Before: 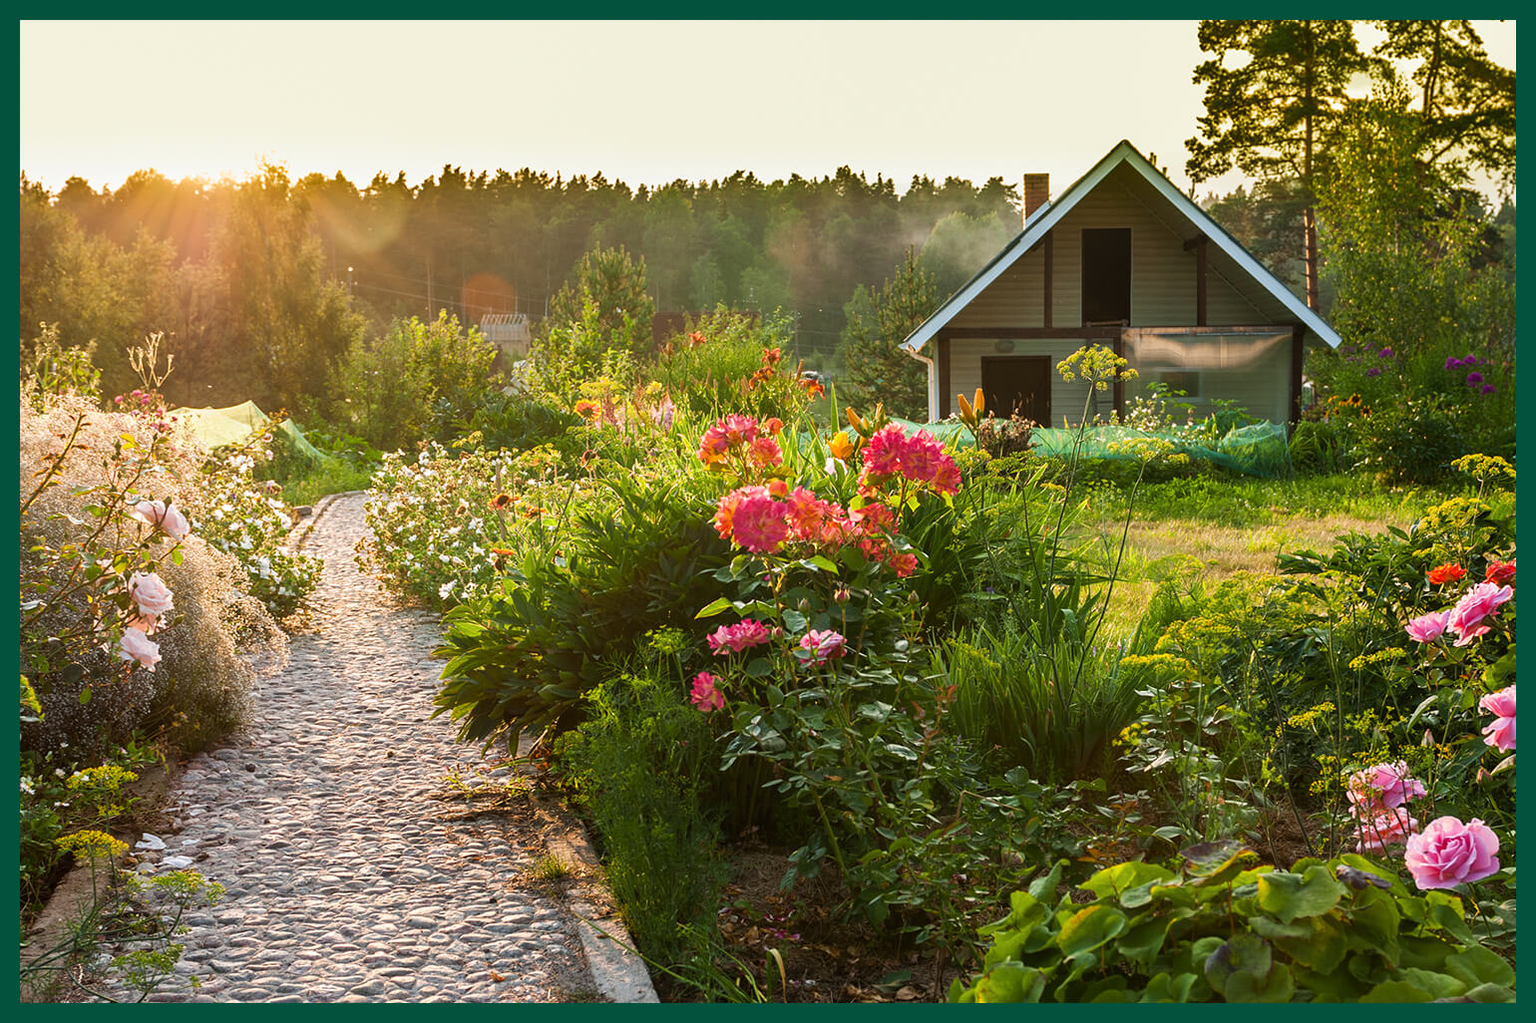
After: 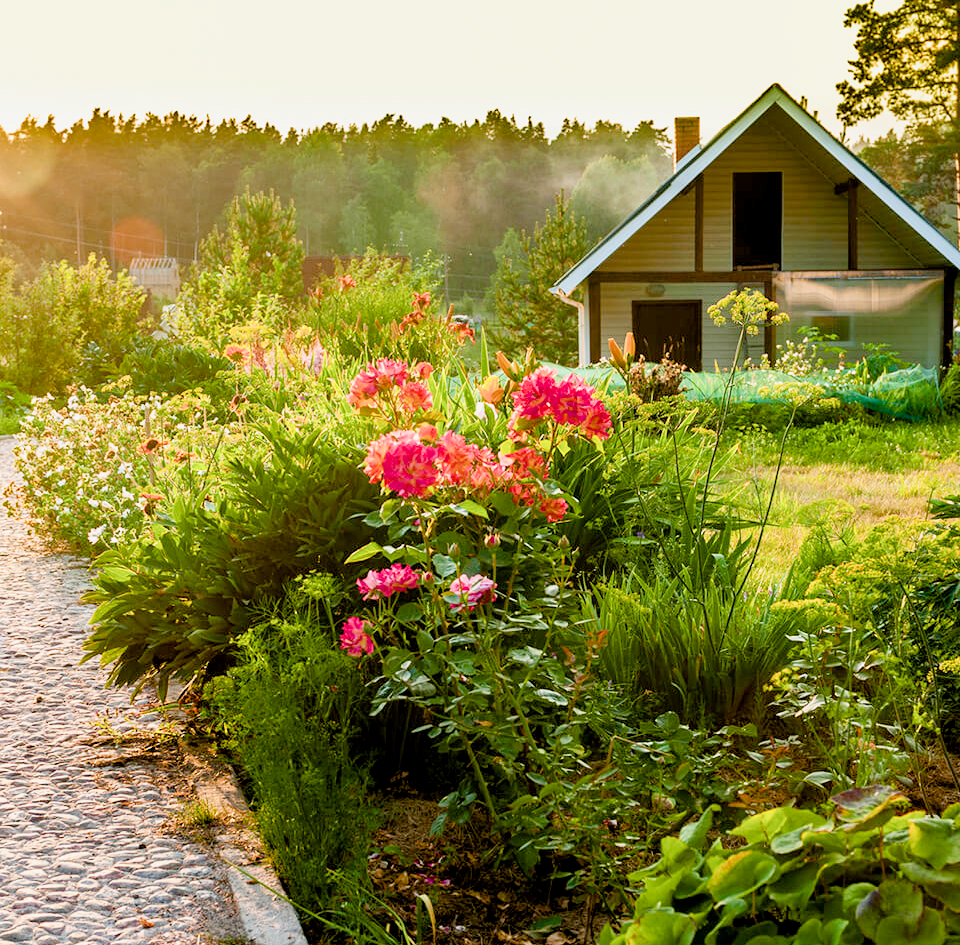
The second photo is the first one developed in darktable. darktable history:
exposure: black level correction 0.008, exposure 0.979 EV, compensate highlight preservation false
filmic rgb: hardness 4.17, contrast 0.921
crop and rotate: left 22.918%, top 5.629%, right 14.711%, bottom 2.247%
color balance rgb: perceptual saturation grading › global saturation 20%, perceptual saturation grading › highlights -25%, perceptual saturation grading › shadows 50%
